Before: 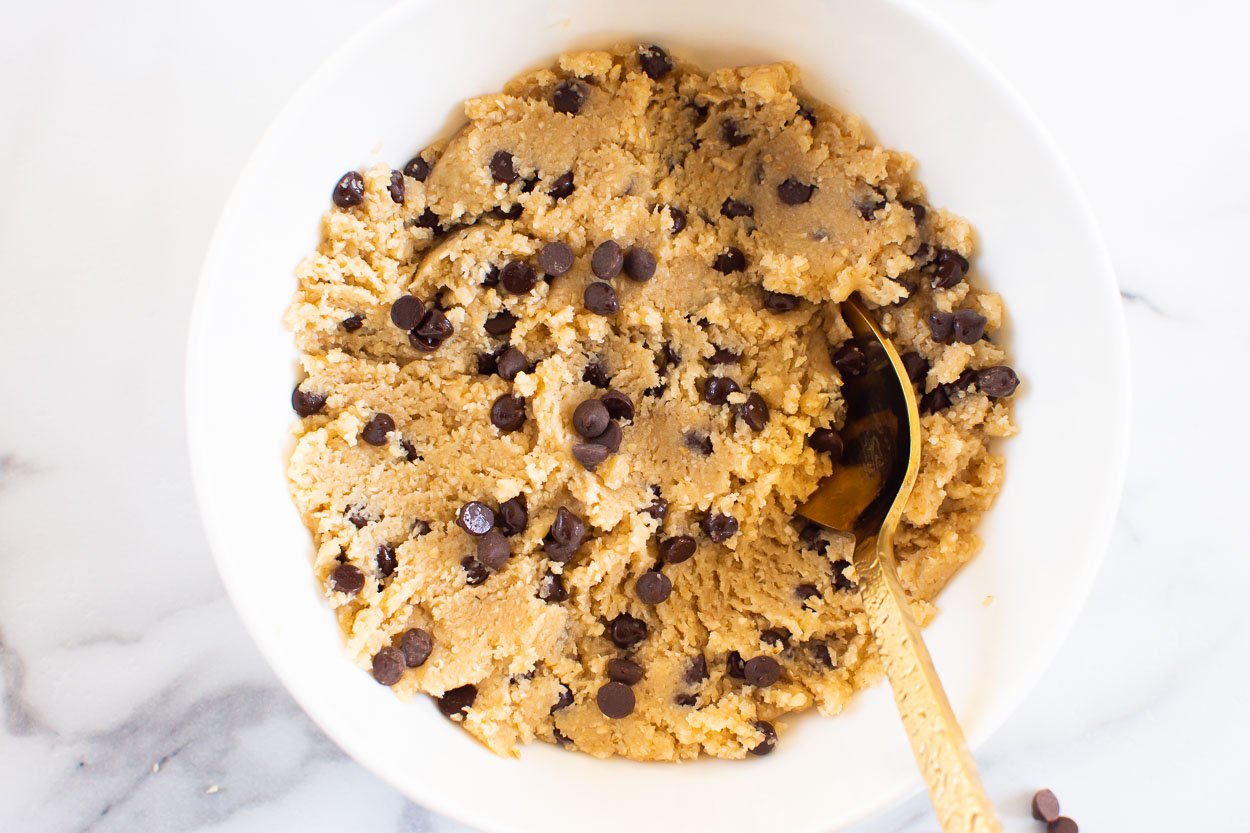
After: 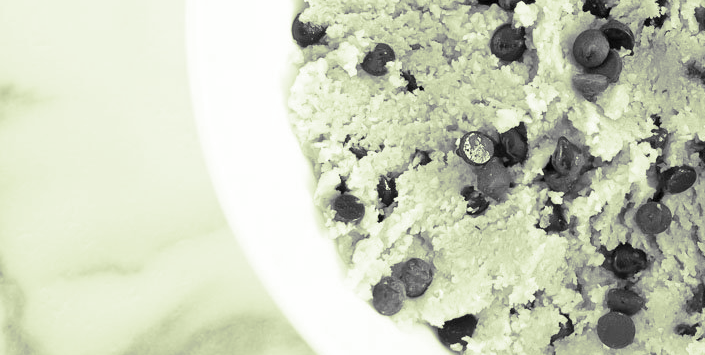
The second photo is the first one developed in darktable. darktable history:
contrast brightness saturation: saturation -1
crop: top 44.483%, right 43.593%, bottom 12.892%
color balance rgb: perceptual saturation grading › global saturation 25%, perceptual brilliance grading › mid-tones 10%, perceptual brilliance grading › shadows 15%, global vibrance 20%
split-toning: shadows › hue 290.82°, shadows › saturation 0.34, highlights › saturation 0.38, balance 0, compress 50%
